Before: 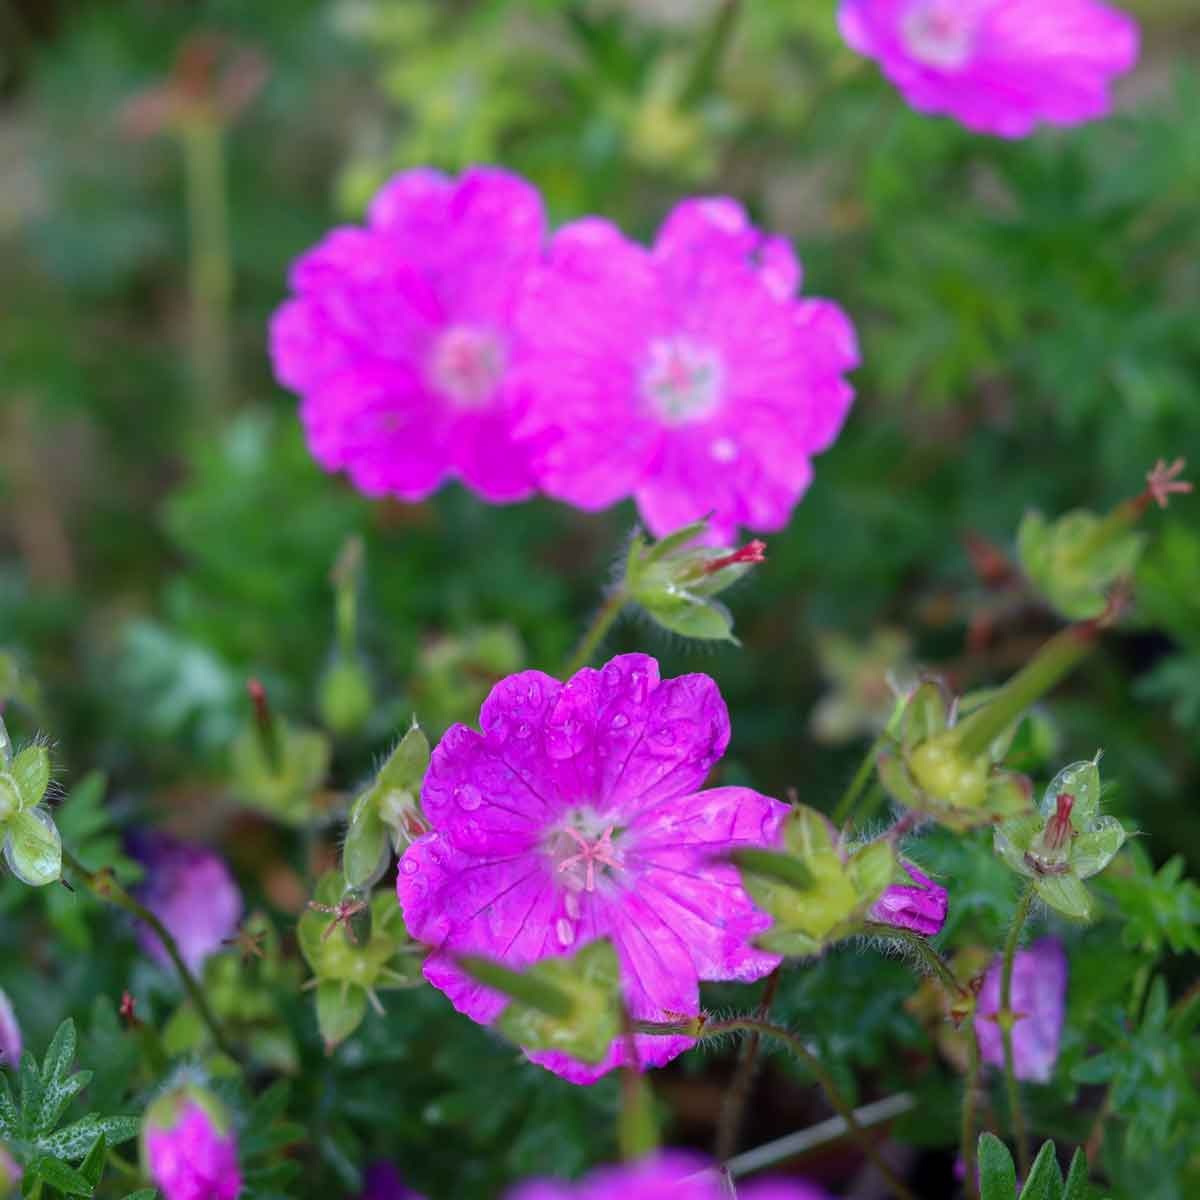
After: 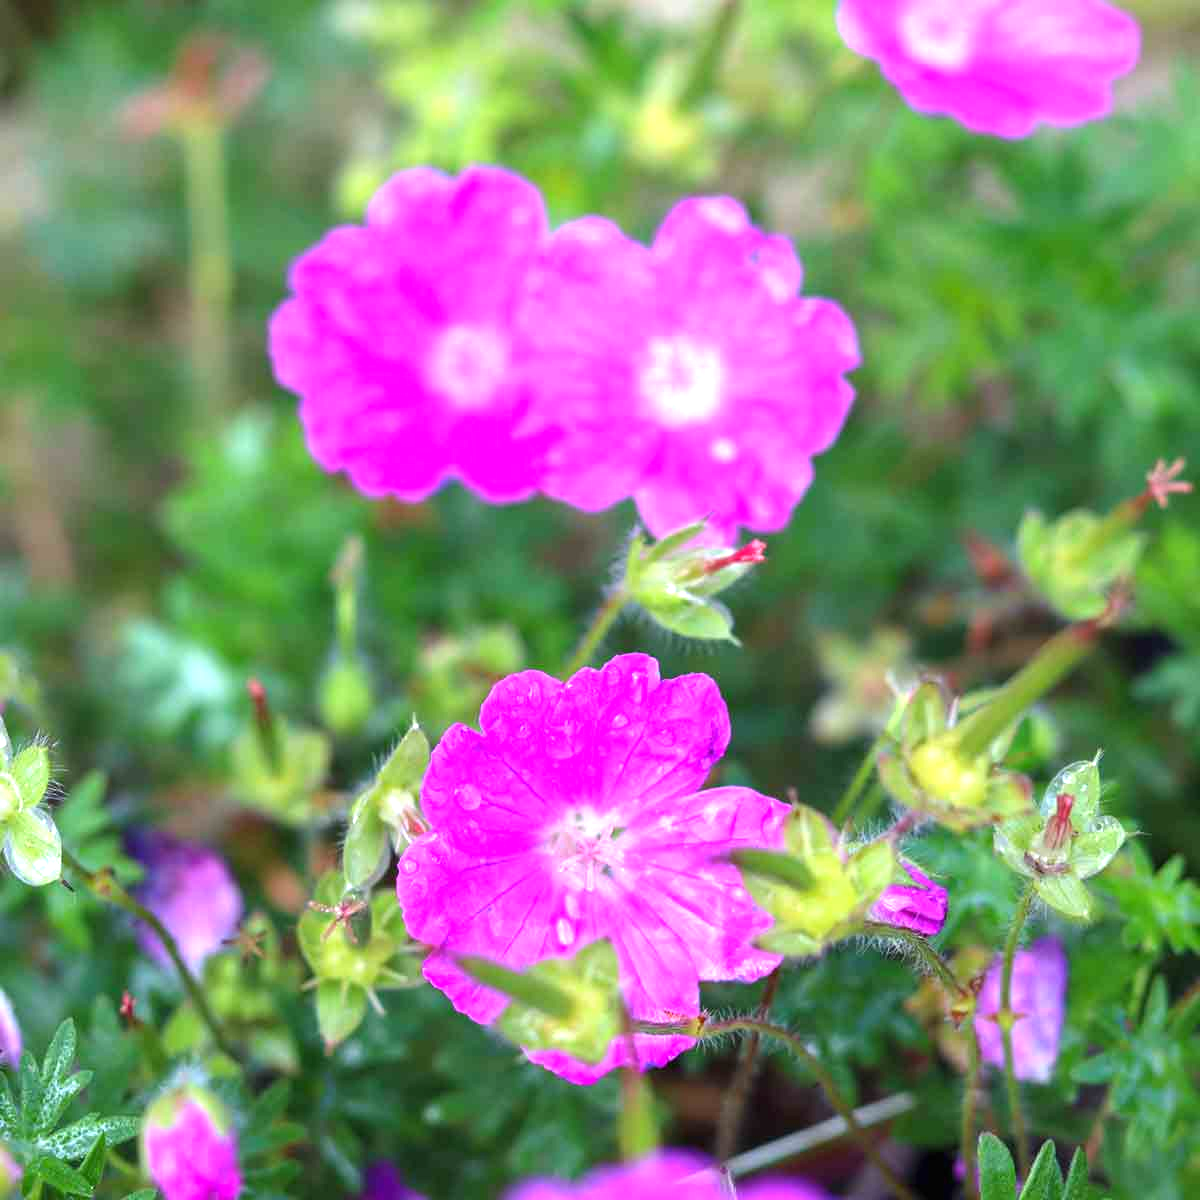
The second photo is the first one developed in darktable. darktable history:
exposure: black level correction 0, exposure 1.278 EV, compensate exposure bias true, compensate highlight preservation false
